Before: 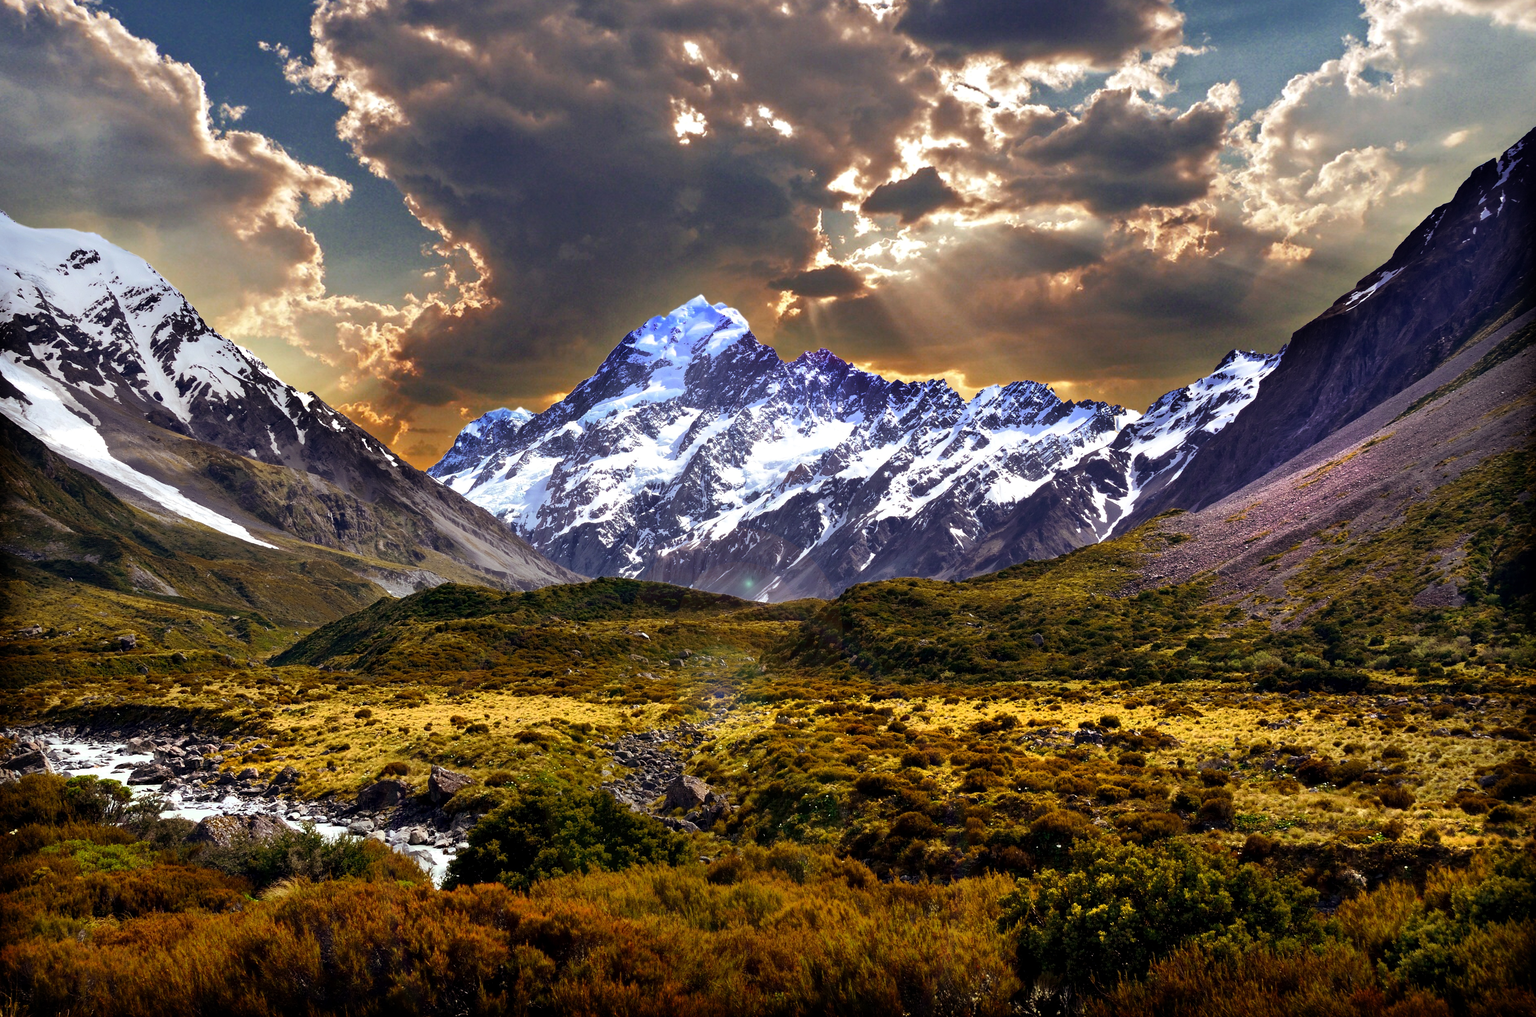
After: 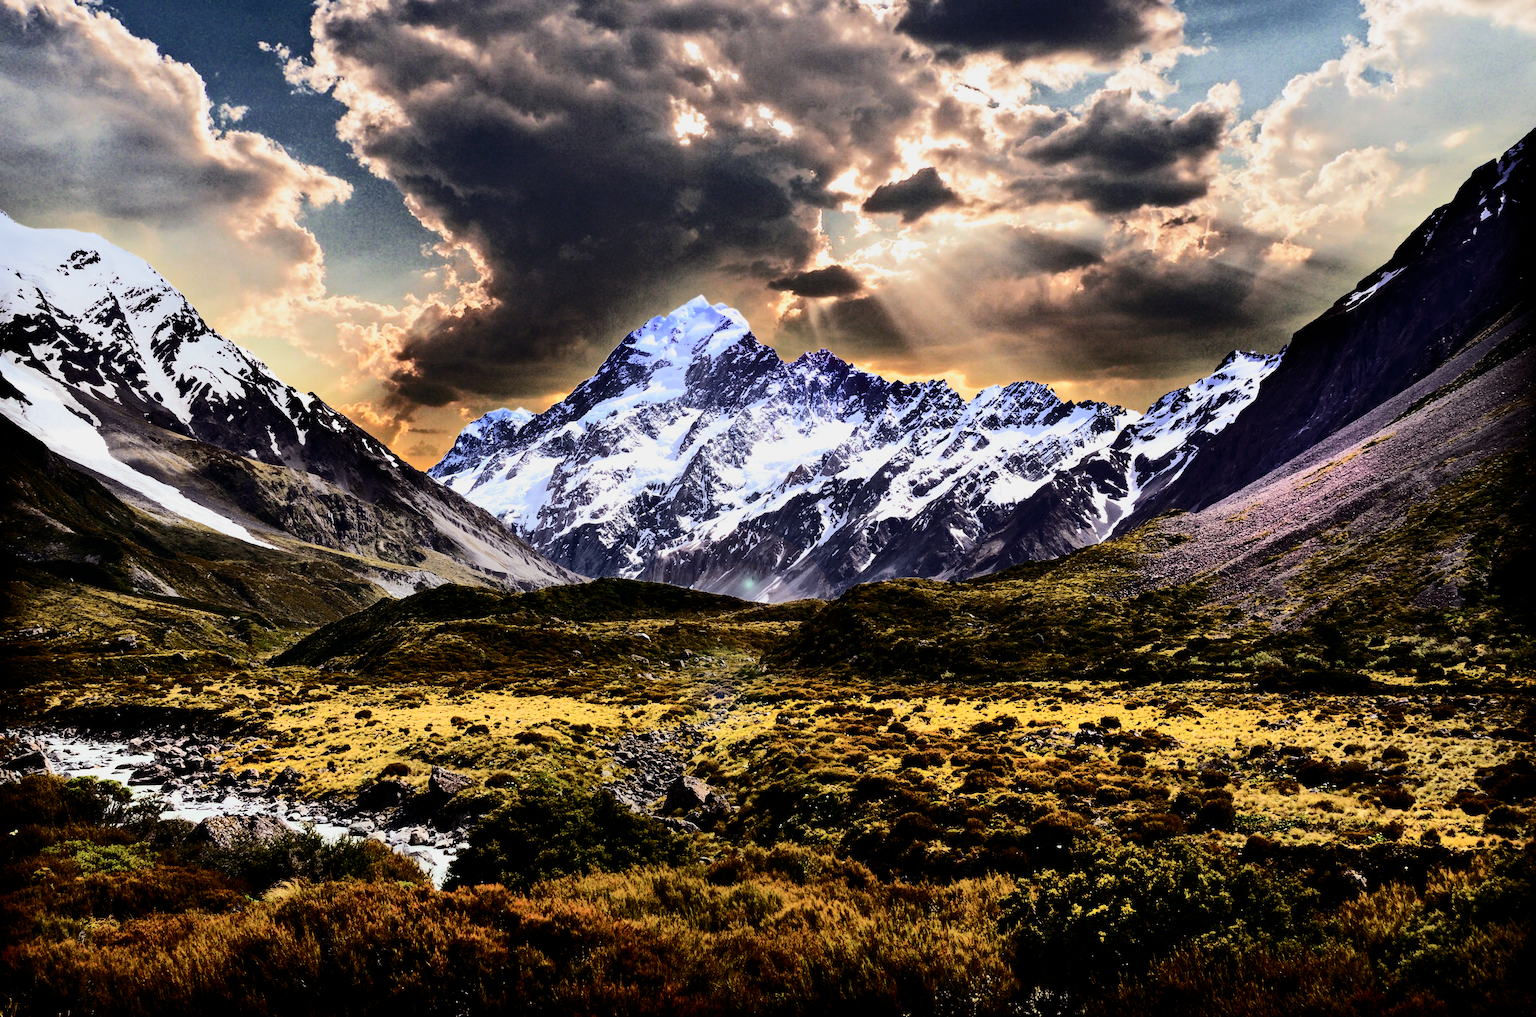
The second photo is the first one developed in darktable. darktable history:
filmic rgb: black relative exposure -7.49 EV, white relative exposure 5 EV, hardness 3.33, contrast 1.298
tone curve: curves: ch0 [(0, 0) (0.003, 0.002) (0.011, 0.008) (0.025, 0.017) (0.044, 0.027) (0.069, 0.037) (0.1, 0.052) (0.136, 0.074) (0.177, 0.11) (0.224, 0.155) (0.277, 0.237) (0.335, 0.34) (0.399, 0.467) (0.468, 0.584) (0.543, 0.683) (0.623, 0.762) (0.709, 0.827) (0.801, 0.888) (0.898, 0.947) (1, 1)], color space Lab, independent channels, preserve colors none
